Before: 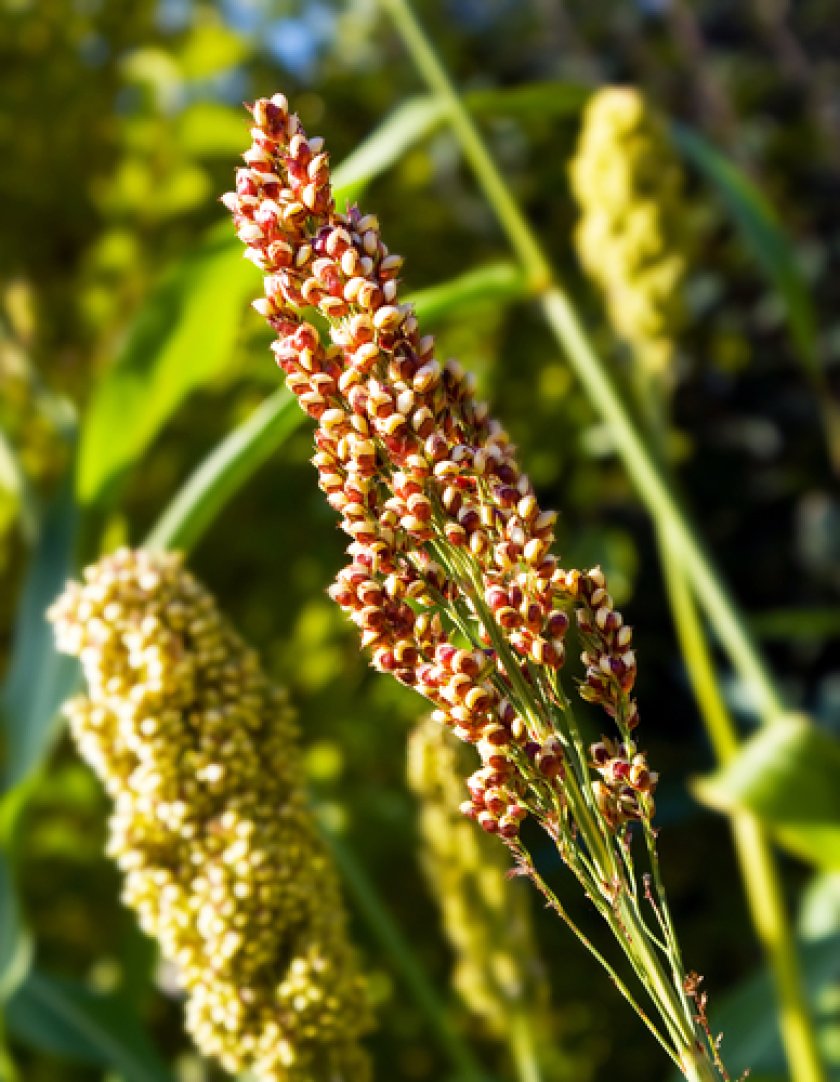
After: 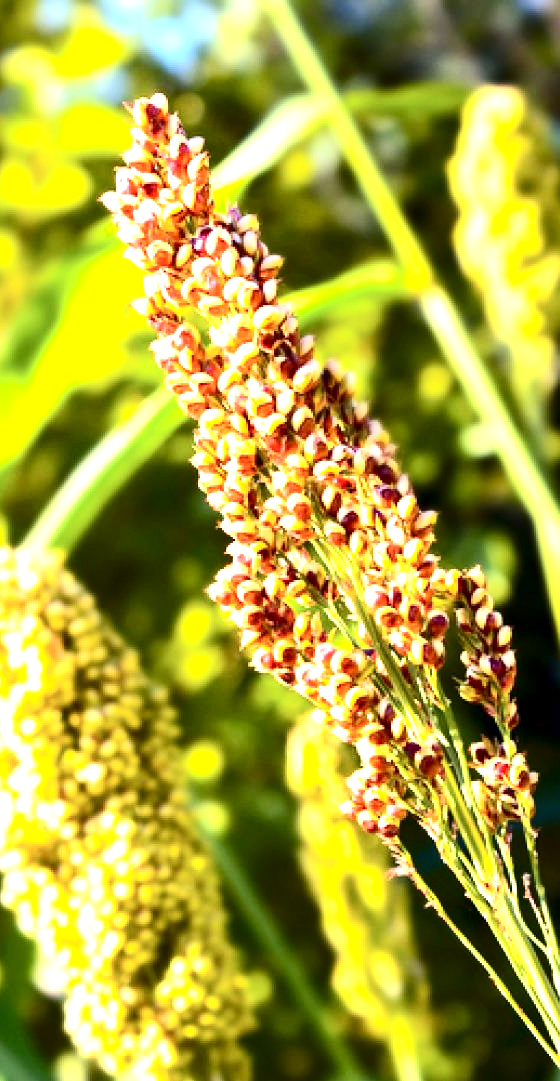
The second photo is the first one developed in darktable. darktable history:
crop and rotate: left 14.339%, right 18.964%
exposure: black level correction 0.001, exposure 1.654 EV, compensate highlight preservation false
contrast brightness saturation: contrast 0.27
